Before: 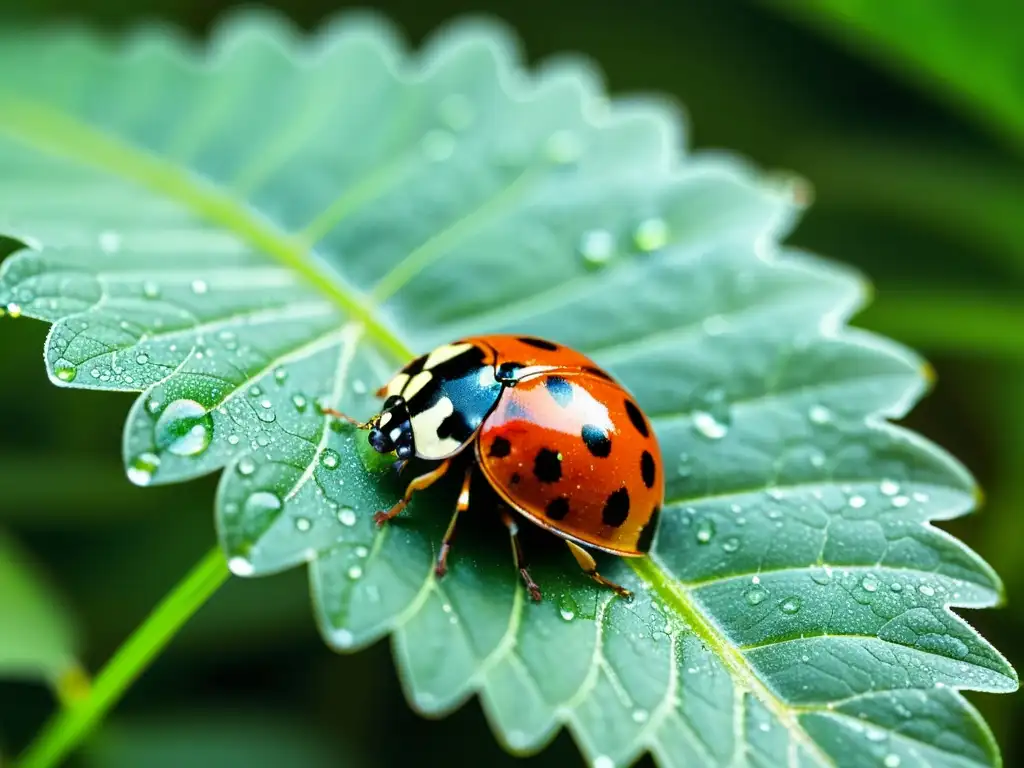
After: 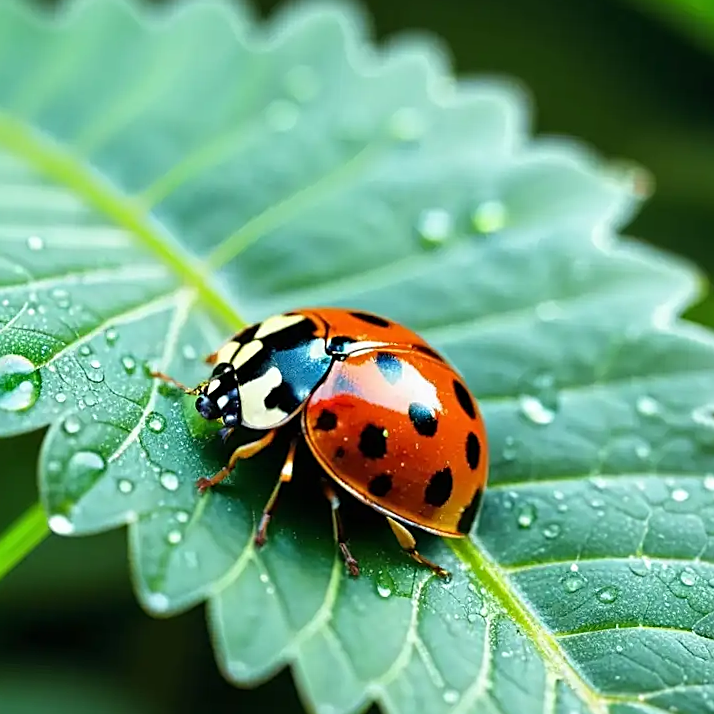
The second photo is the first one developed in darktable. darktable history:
crop and rotate: angle -3.26°, left 14.159%, top 0.017%, right 10.889%, bottom 0.063%
sharpen: amount 0.494
